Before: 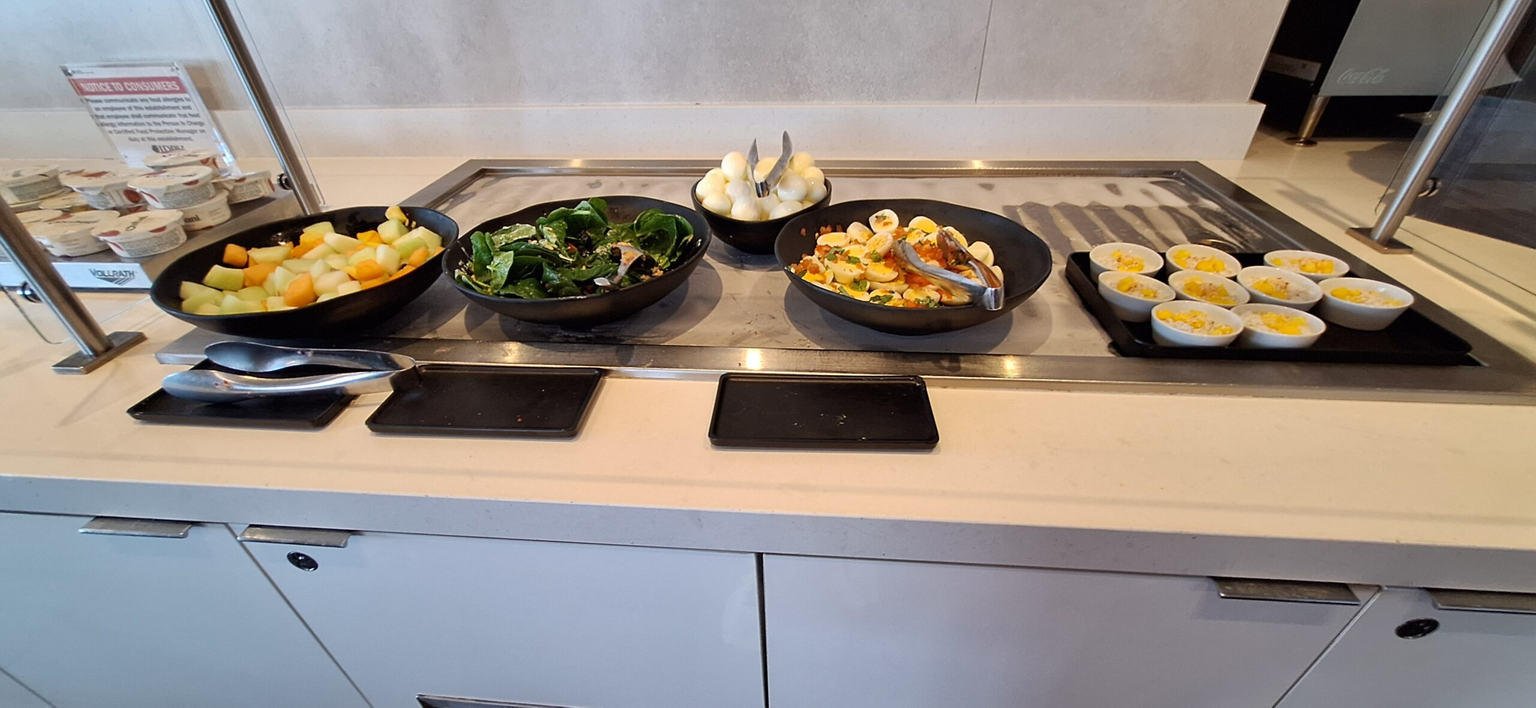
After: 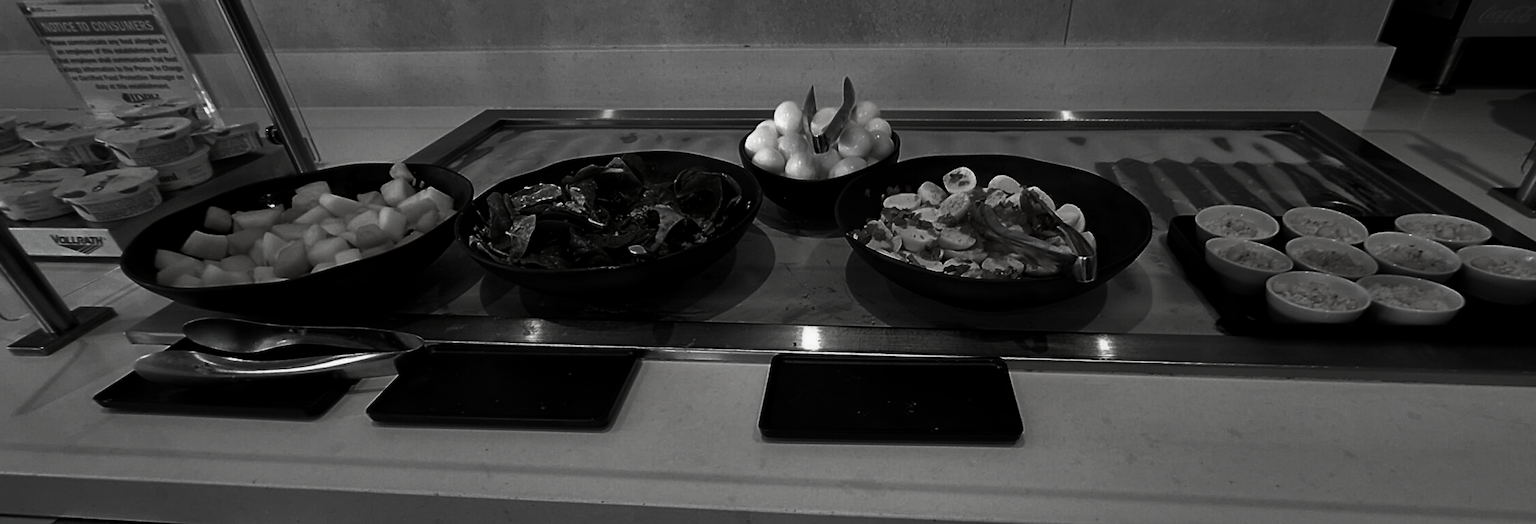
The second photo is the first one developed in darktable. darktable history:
contrast brightness saturation: contrast -0.026, brightness -0.603, saturation -0.981
base curve: curves: ch0 [(0, 0) (0.595, 0.418) (1, 1)]
crop: left 2.938%, top 9.005%, right 9.626%, bottom 26.168%
